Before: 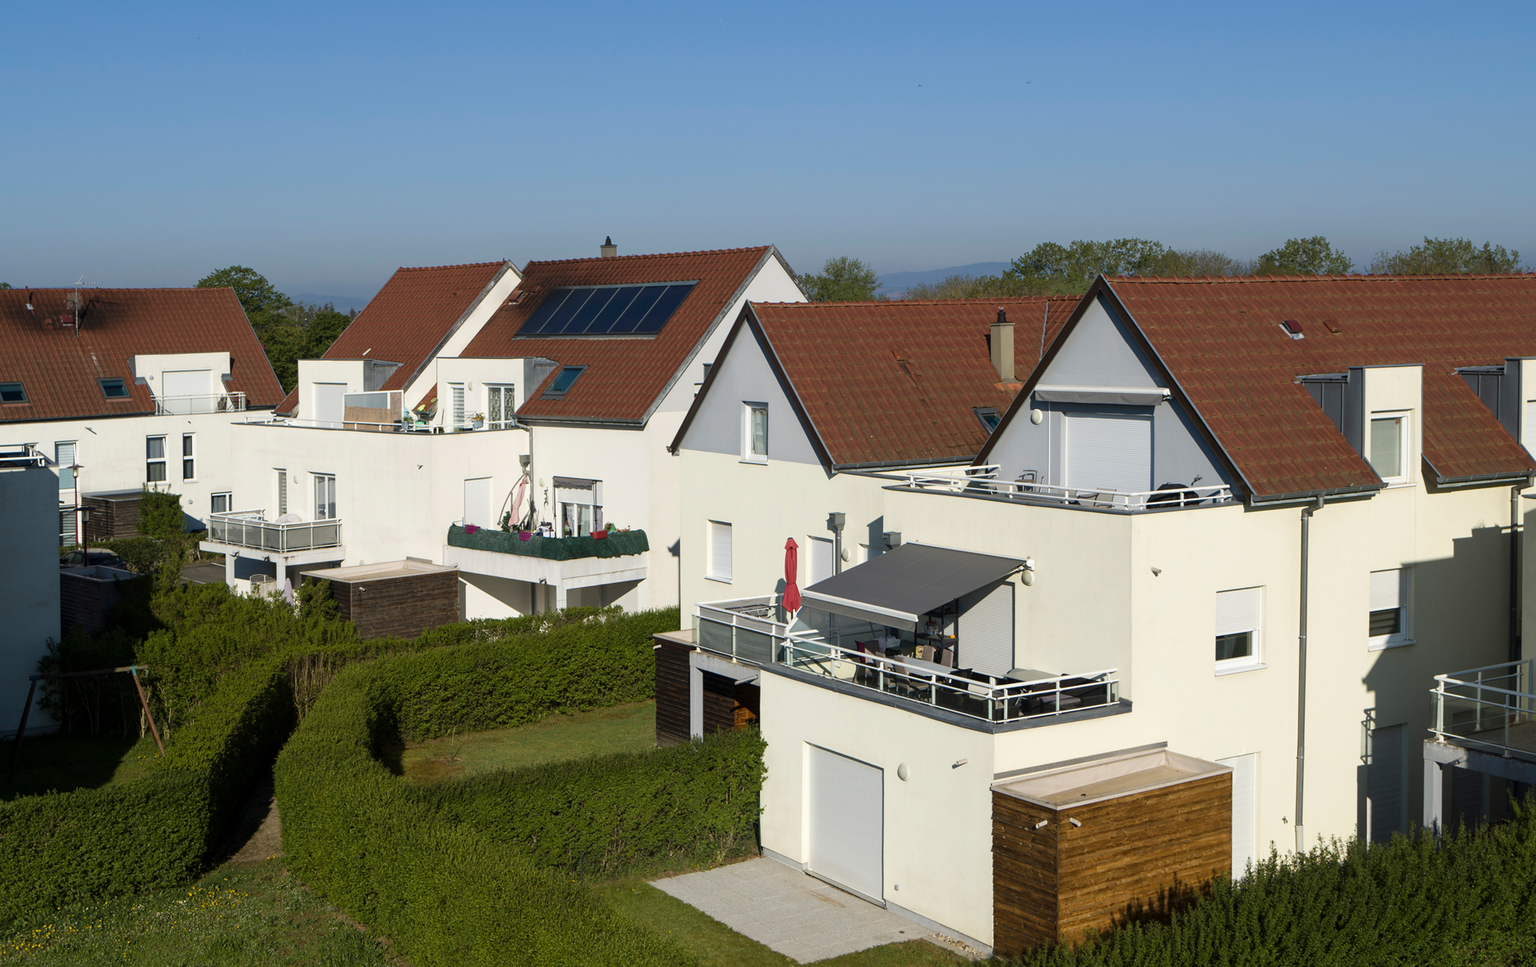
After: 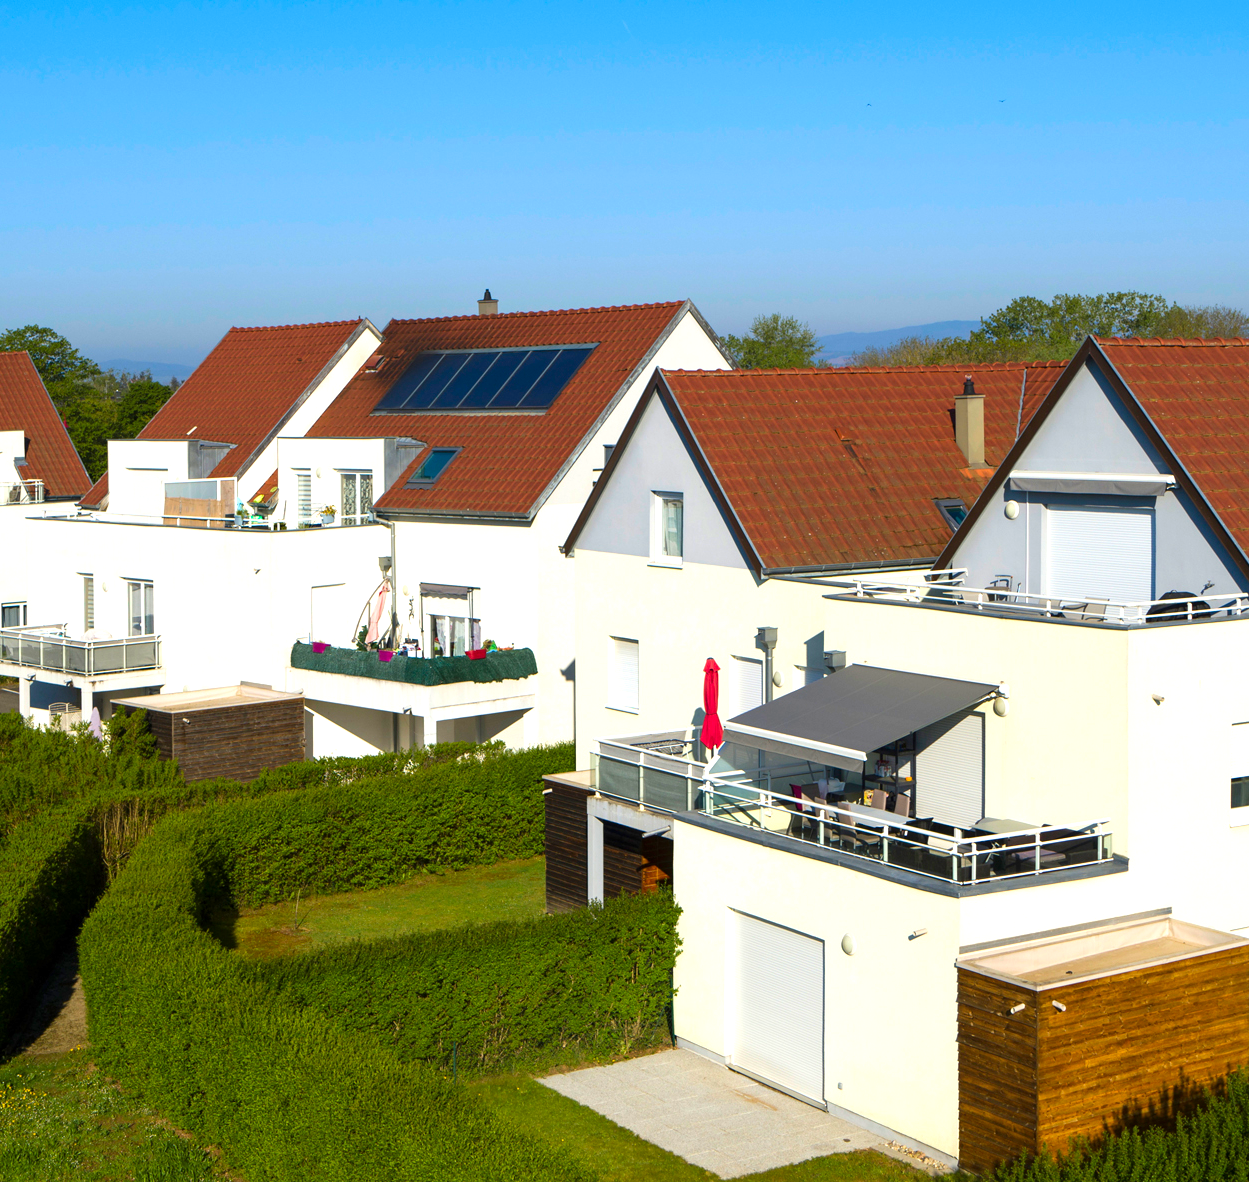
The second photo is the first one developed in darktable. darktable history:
exposure: exposure 0.652 EV, compensate highlight preservation false
contrast brightness saturation: saturation 0.514
crop and rotate: left 13.752%, right 19.779%
